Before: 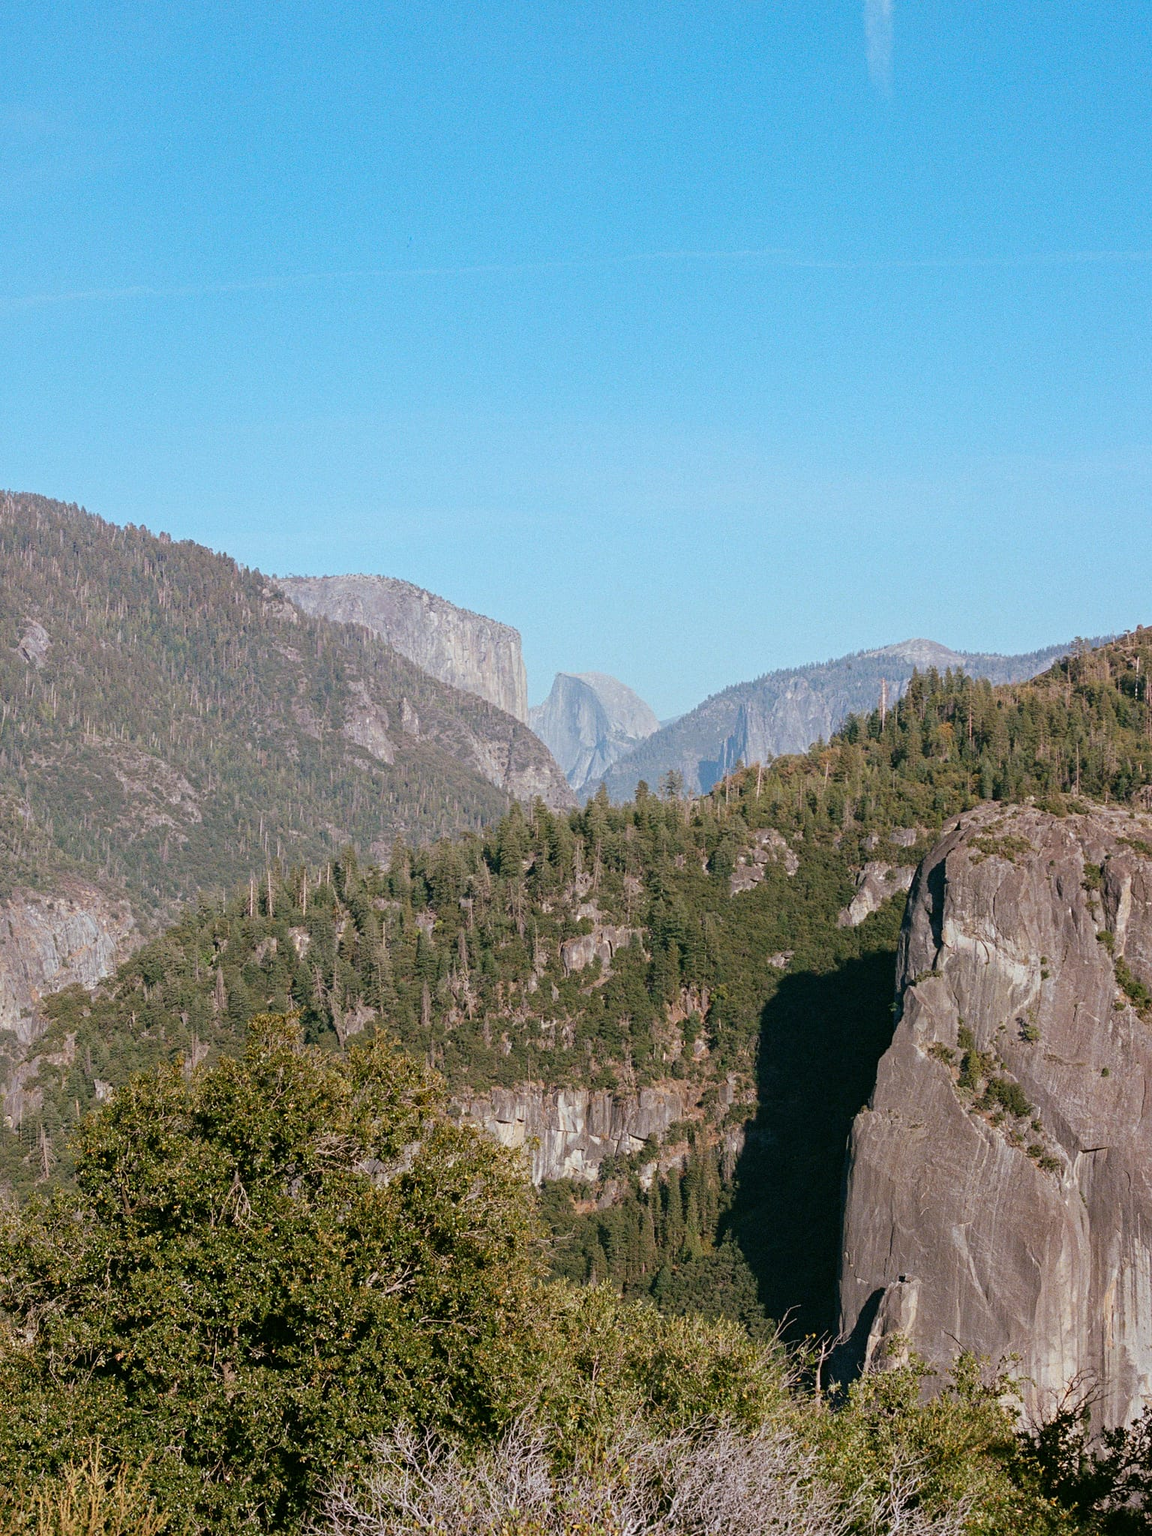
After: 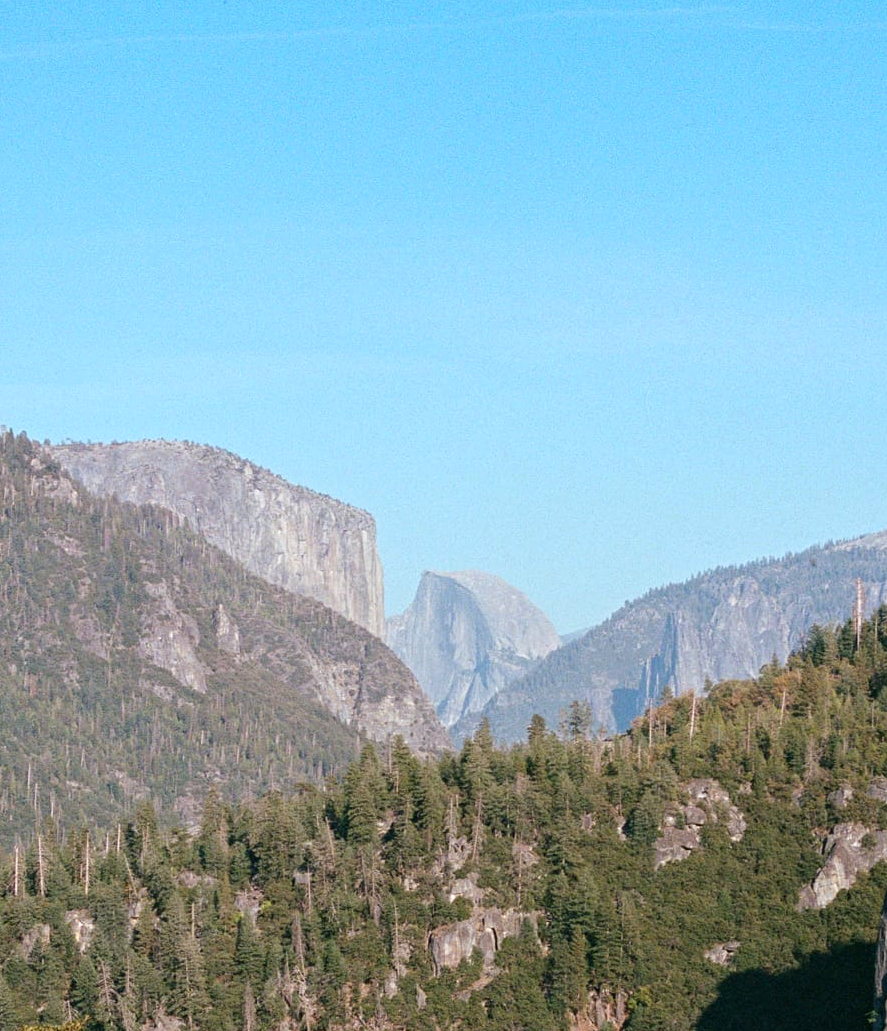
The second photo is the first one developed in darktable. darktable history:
crop: left 20.789%, top 15.928%, right 21.403%, bottom 33.69%
exposure: exposure 0.251 EV, compensate highlight preservation false
